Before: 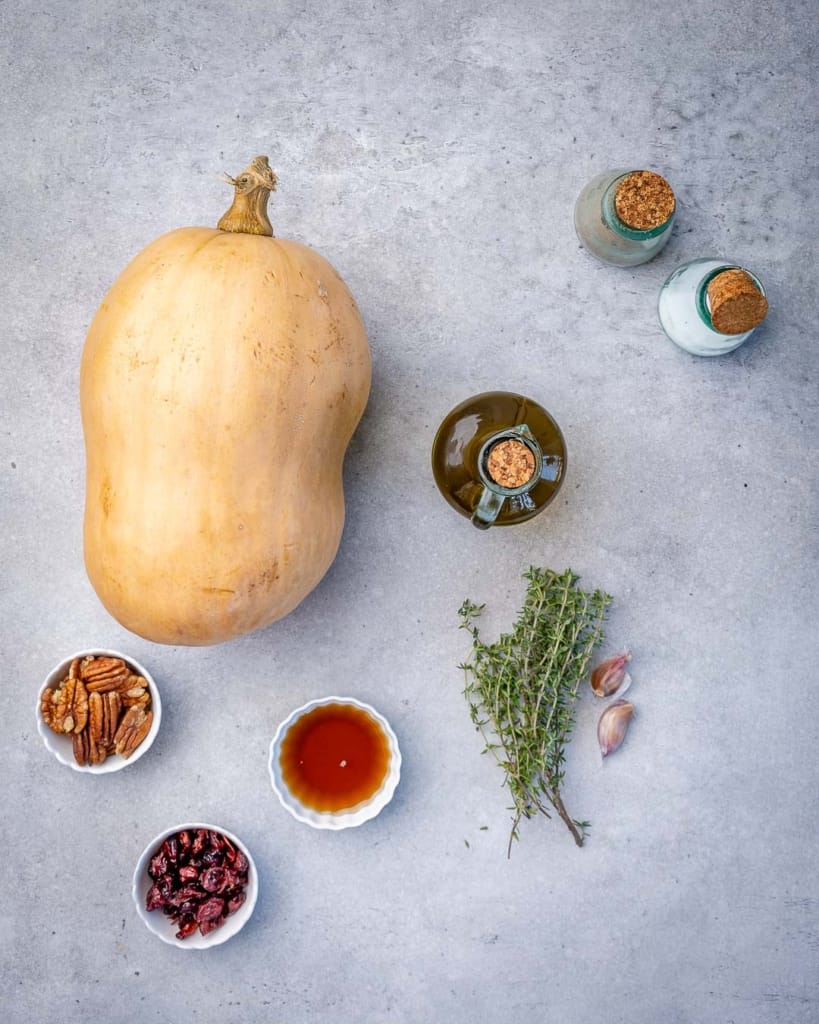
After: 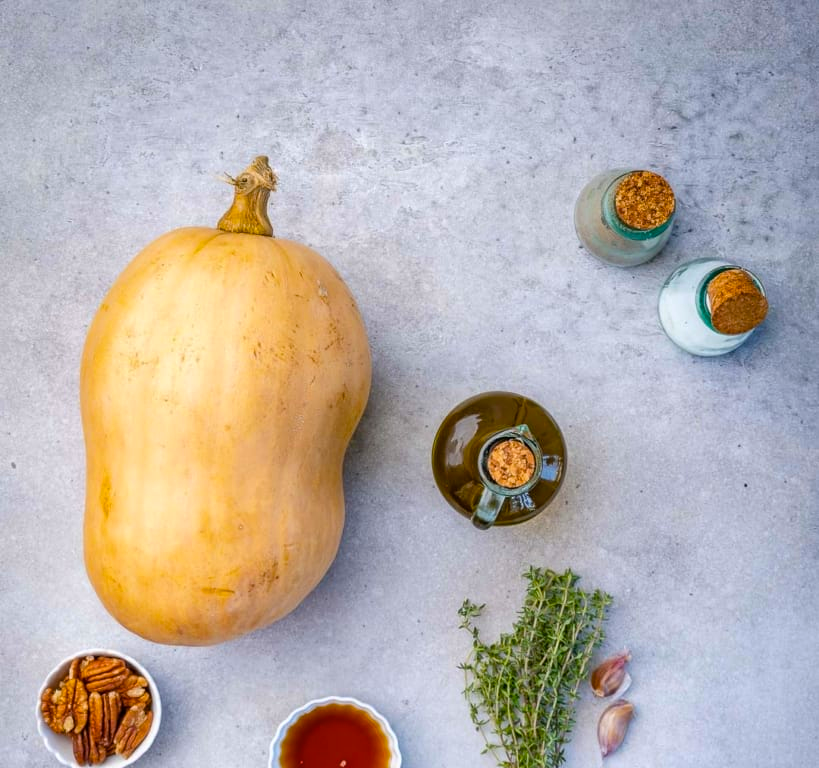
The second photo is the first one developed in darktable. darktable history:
crop: bottom 24.988%
color balance rgb: perceptual saturation grading › global saturation 25%, global vibrance 20%
color zones: curves: ch0 [(0.068, 0.464) (0.25, 0.5) (0.48, 0.508) (0.75, 0.536) (0.886, 0.476) (0.967, 0.456)]; ch1 [(0.066, 0.456) (0.25, 0.5) (0.616, 0.508) (0.746, 0.56) (0.934, 0.444)]
